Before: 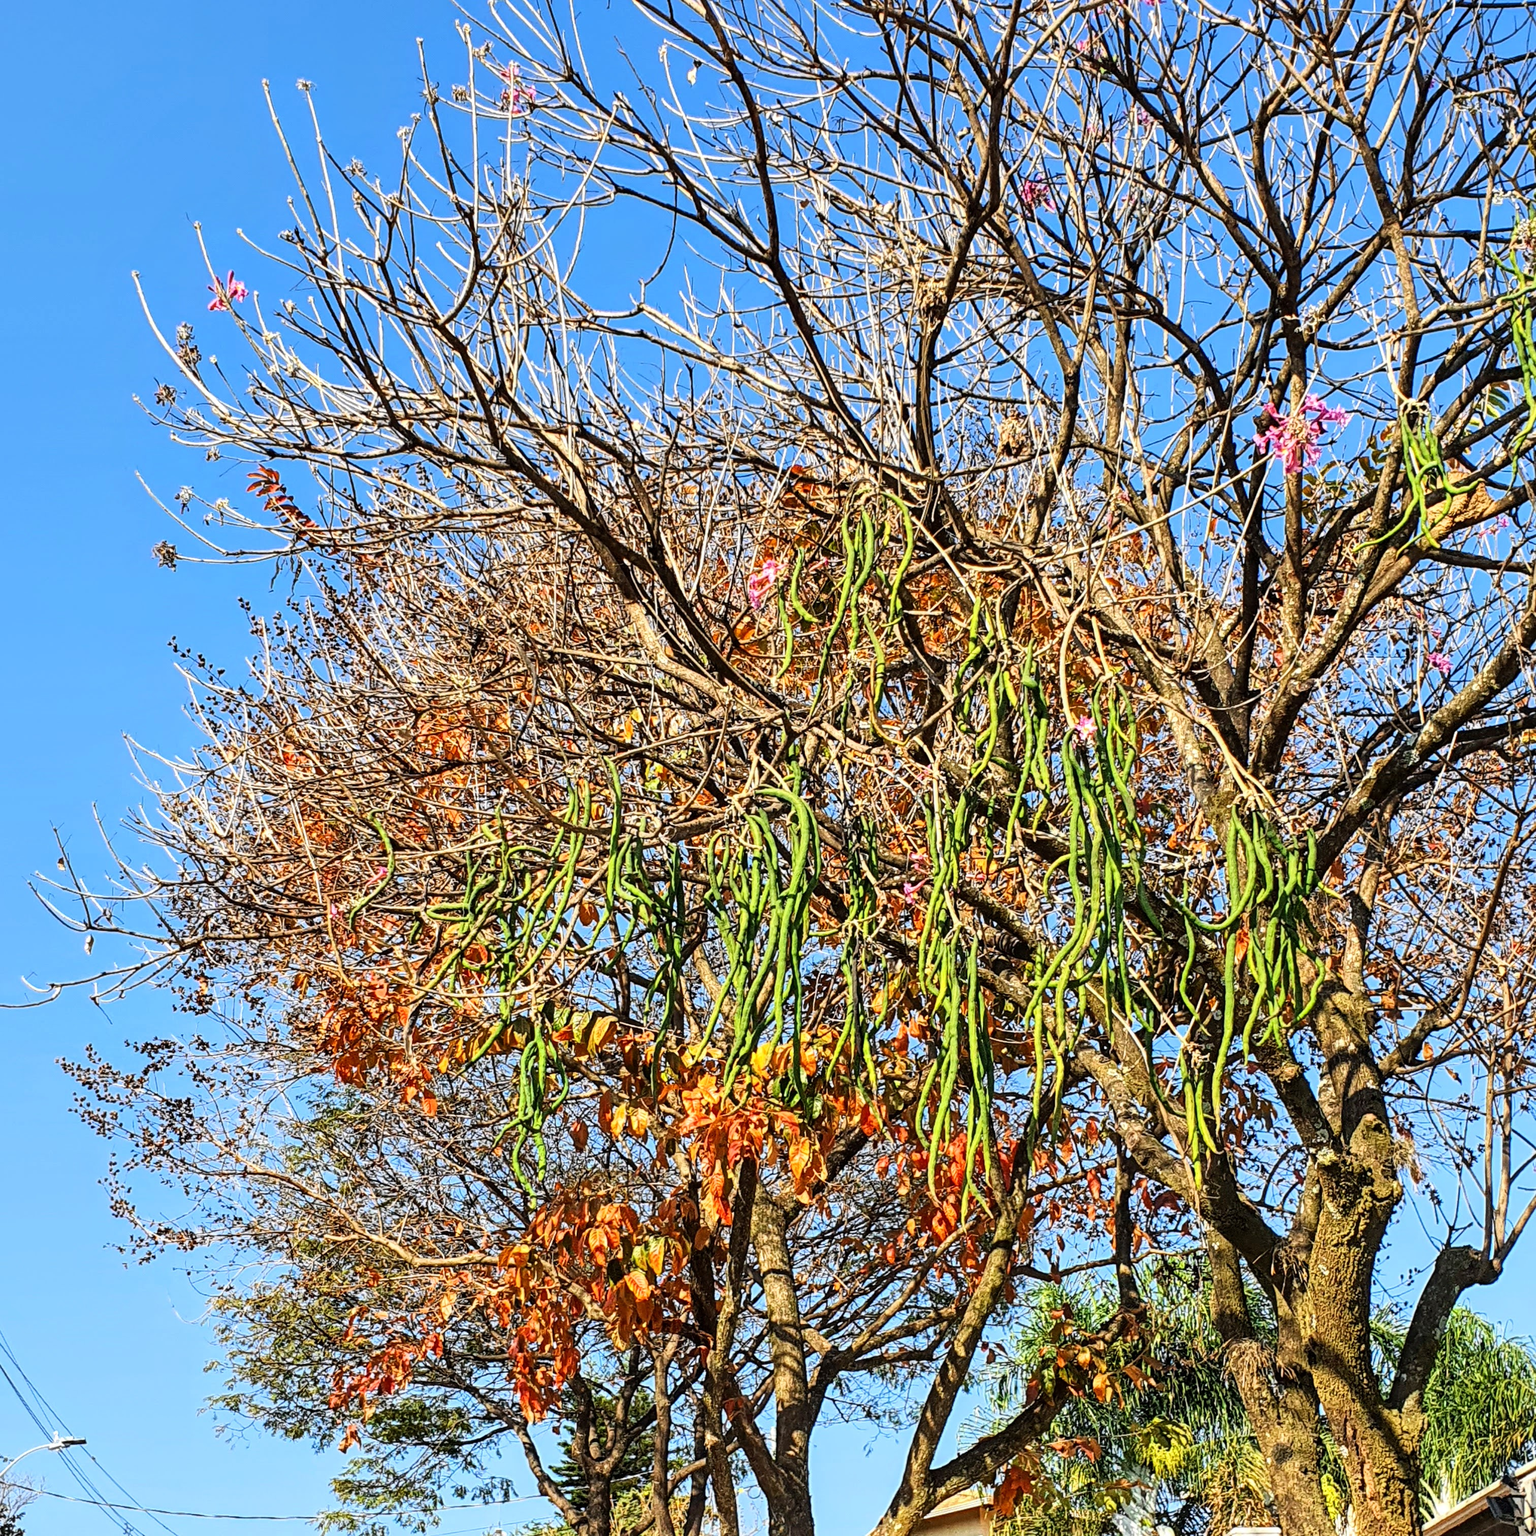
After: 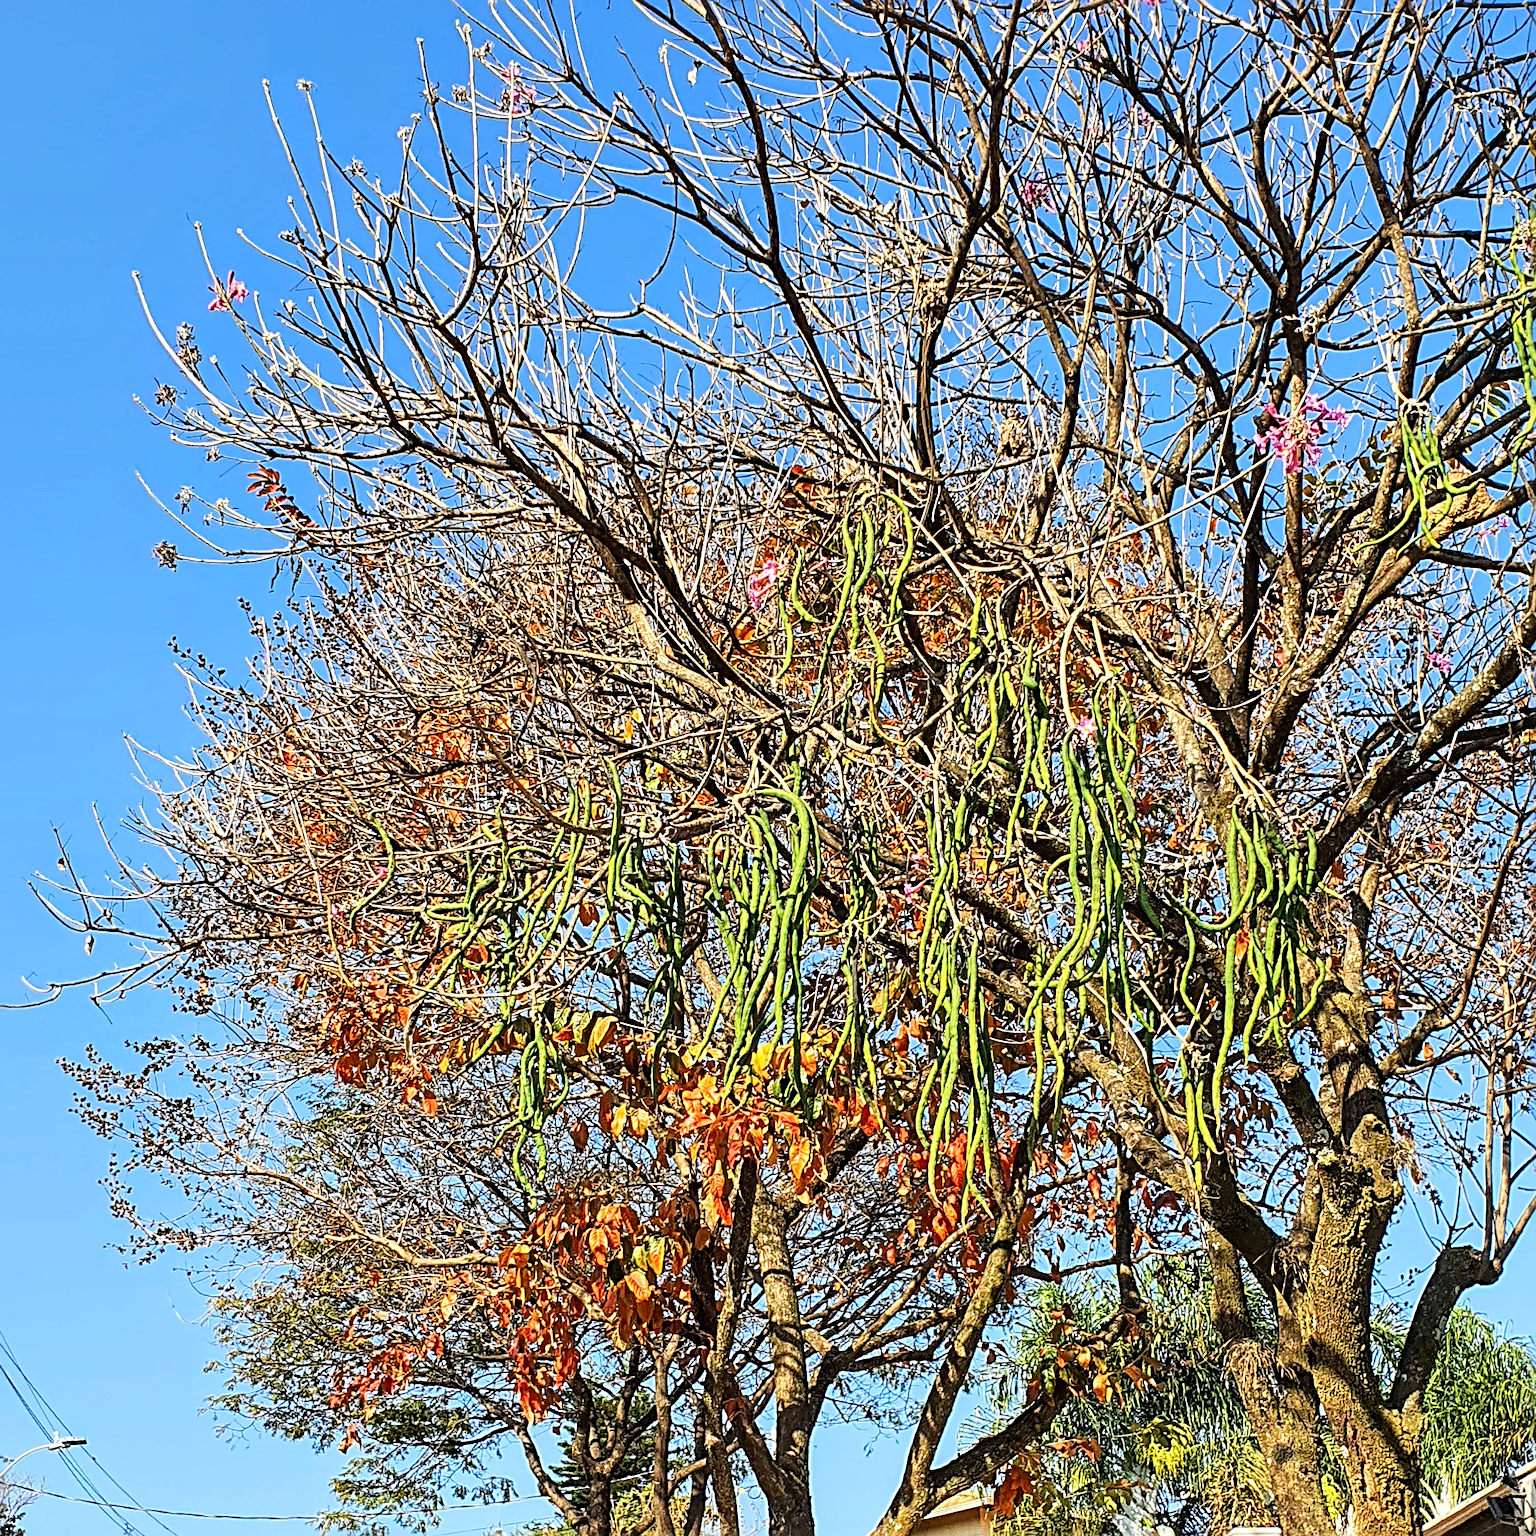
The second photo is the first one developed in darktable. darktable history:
sharpen: radius 4.913
